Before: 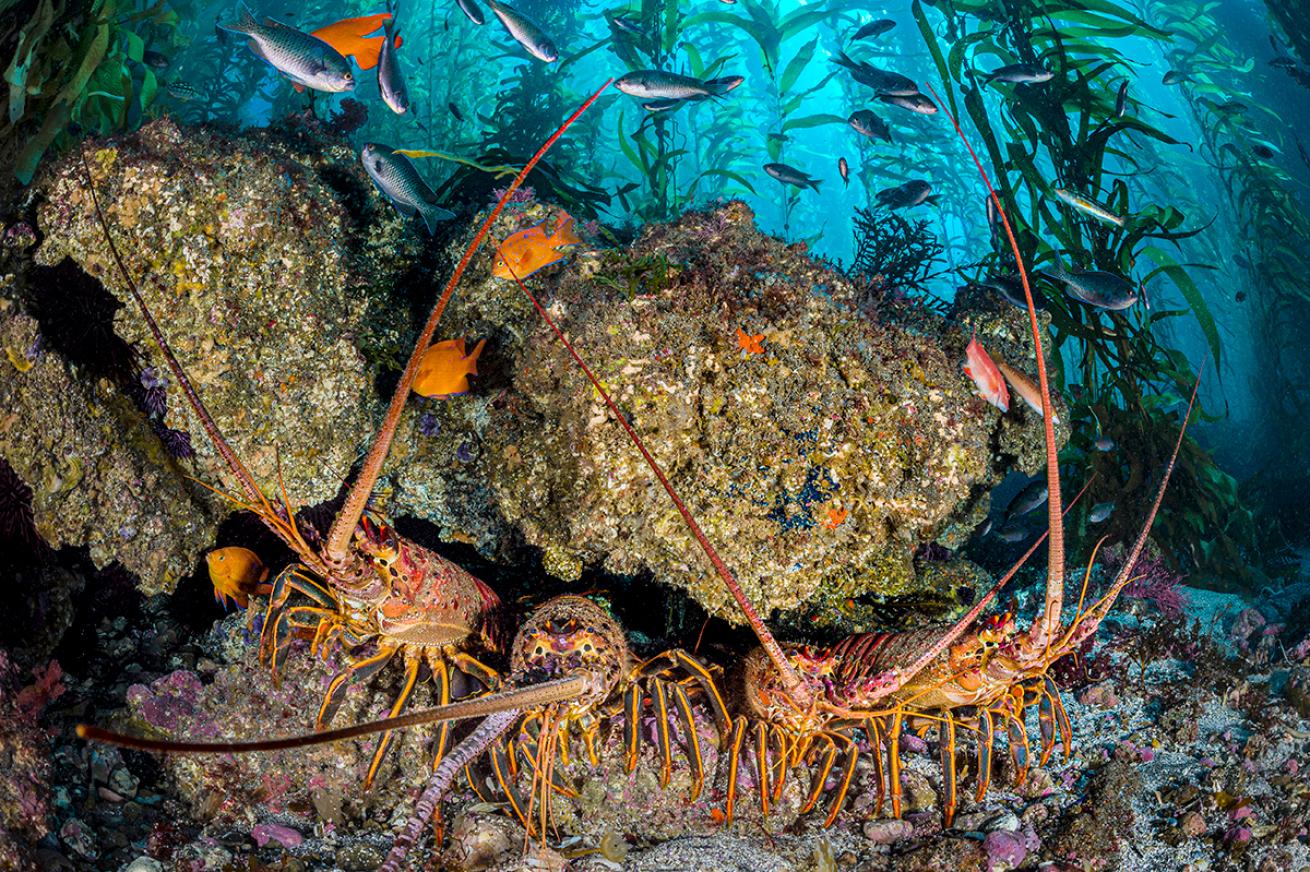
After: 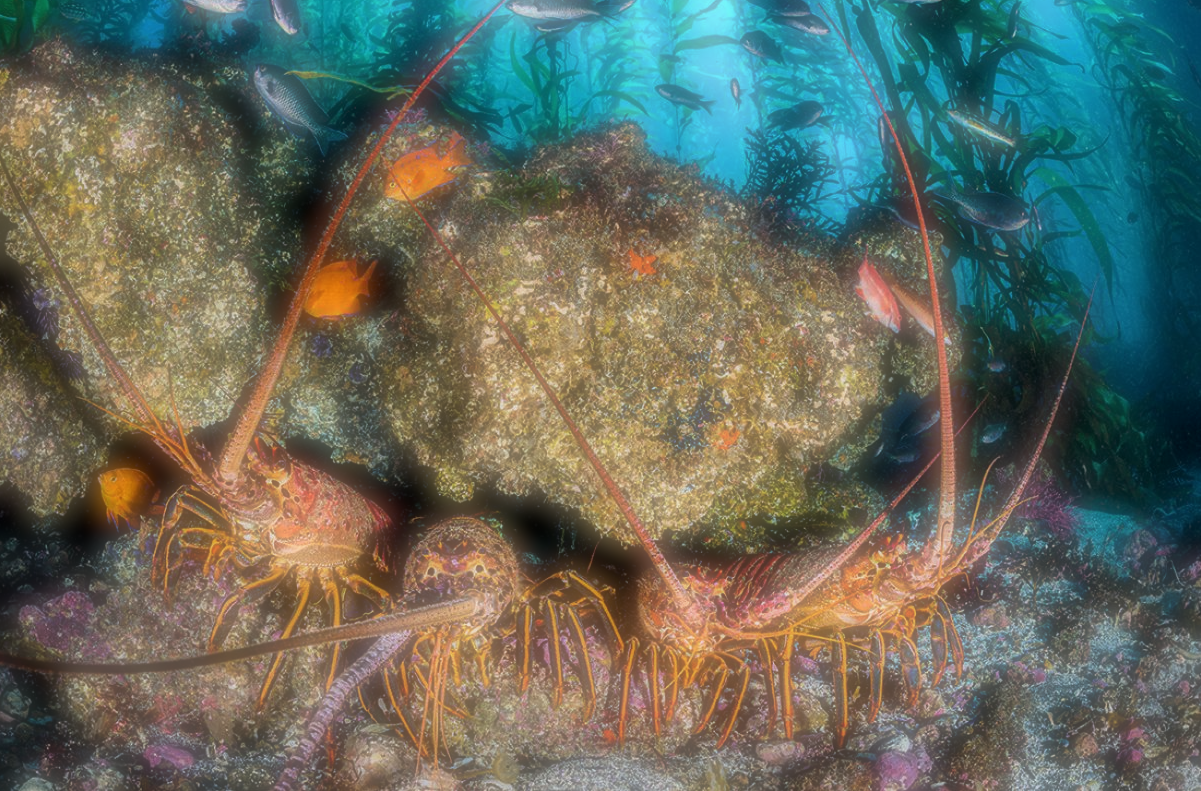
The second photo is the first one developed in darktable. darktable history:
soften: on, module defaults
crop and rotate: left 8.262%, top 9.226%
local contrast: highlights 100%, shadows 100%, detail 120%, midtone range 0.2
white balance: emerald 1
exposure: compensate highlight preservation false
